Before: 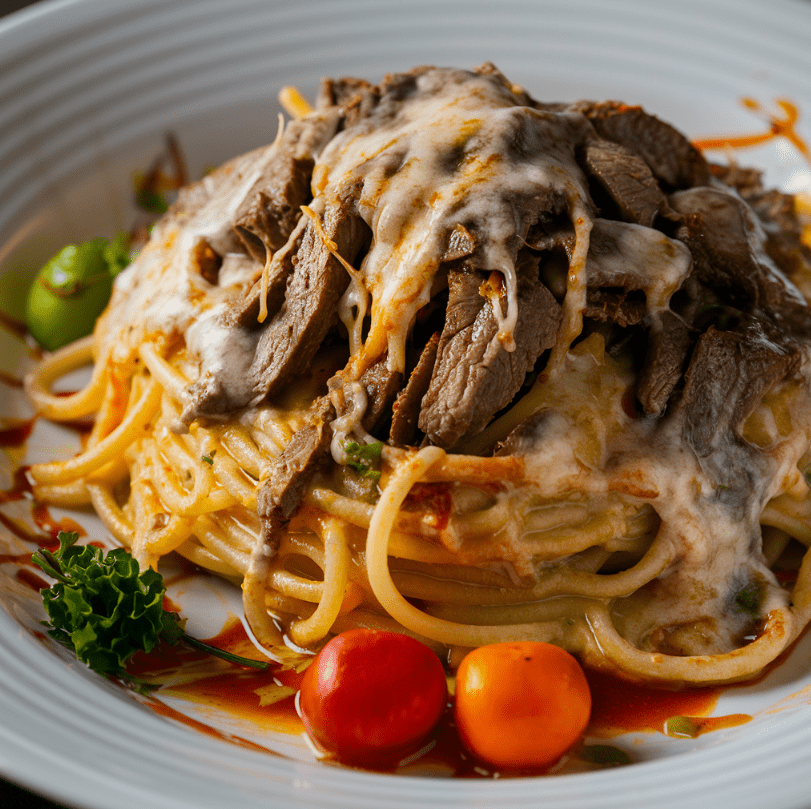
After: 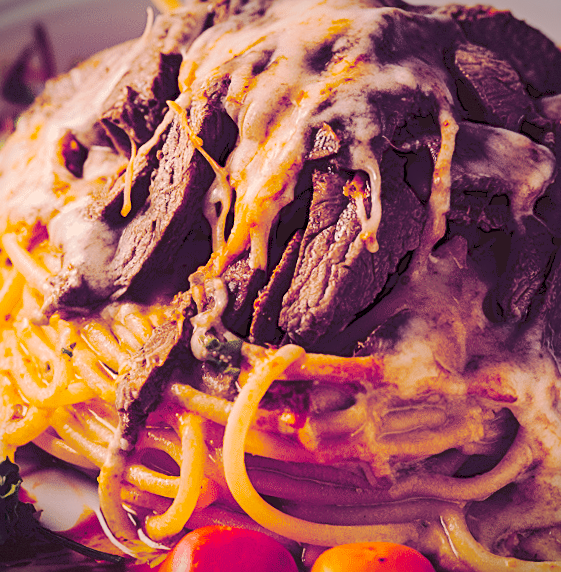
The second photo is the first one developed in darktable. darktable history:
sharpen: radius 1.967
split-toning: shadows › hue 277.2°, shadows › saturation 0.74
rotate and perspective: rotation 1.57°, crop left 0.018, crop right 0.982, crop top 0.039, crop bottom 0.961
crop and rotate: left 17.046%, top 10.659%, right 12.989%, bottom 14.553%
vignetting: fall-off start 100%, fall-off radius 71%, brightness -0.434, saturation -0.2, width/height ratio 1.178, dithering 8-bit output, unbound false
contrast brightness saturation: saturation 0.18
tone curve: curves: ch0 [(0, 0) (0.003, 0.169) (0.011, 0.169) (0.025, 0.169) (0.044, 0.173) (0.069, 0.178) (0.1, 0.183) (0.136, 0.185) (0.177, 0.197) (0.224, 0.227) (0.277, 0.292) (0.335, 0.391) (0.399, 0.491) (0.468, 0.592) (0.543, 0.672) (0.623, 0.734) (0.709, 0.785) (0.801, 0.844) (0.898, 0.893) (1, 1)], preserve colors none
color correction: highlights a* 14.52, highlights b* 4.84
